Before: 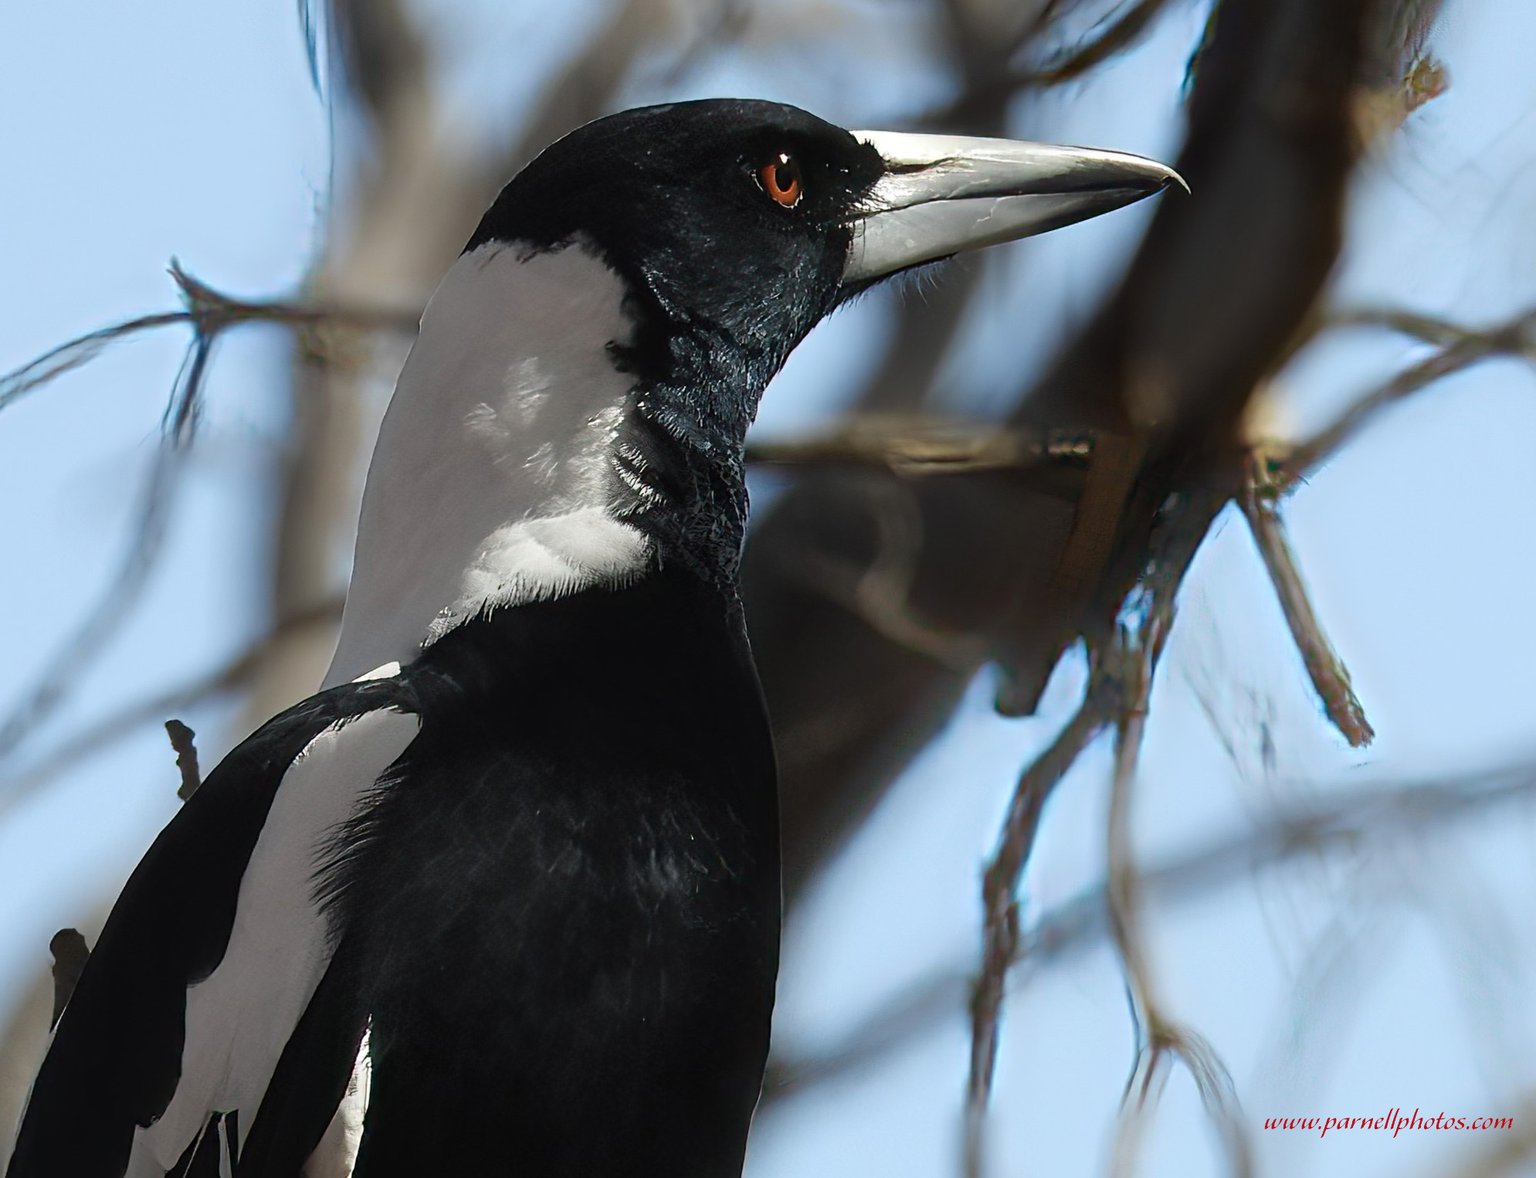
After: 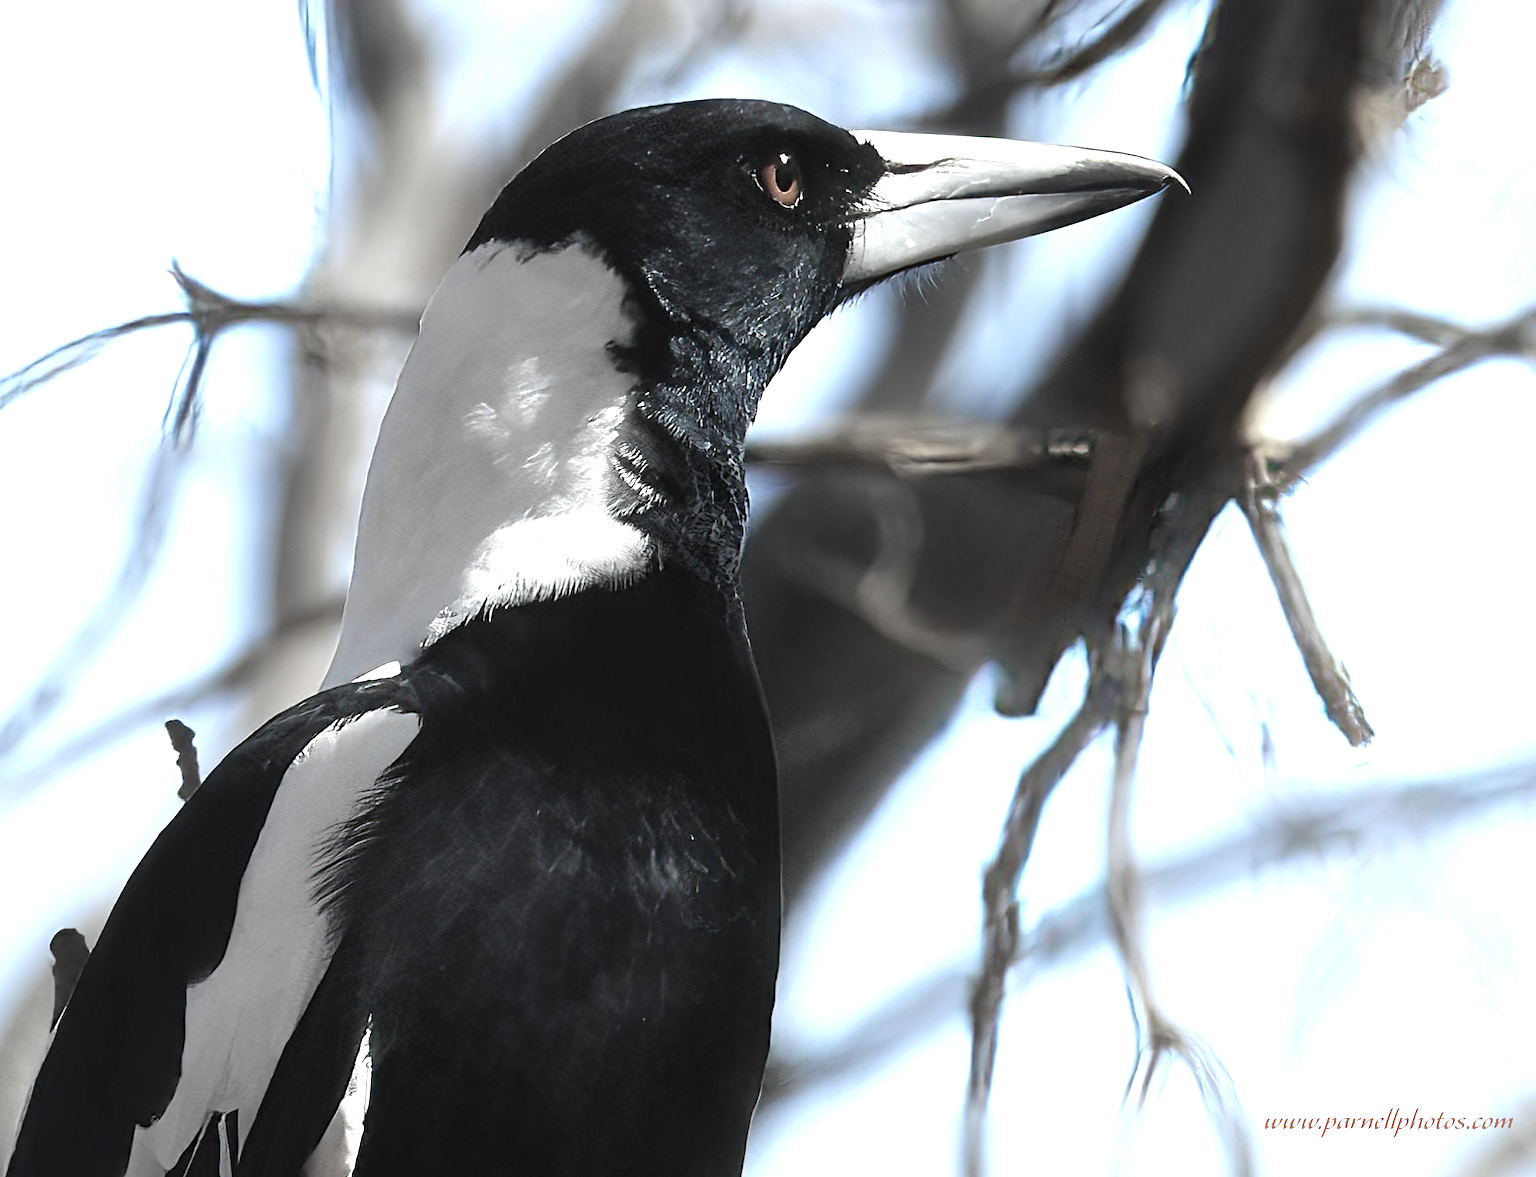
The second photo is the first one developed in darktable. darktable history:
tone equalizer: on, module defaults
white balance: red 0.976, blue 1.04
color zones: curves: ch1 [(0.238, 0.163) (0.476, 0.2) (0.733, 0.322) (0.848, 0.134)]
exposure: exposure 1.137 EV, compensate highlight preservation false
